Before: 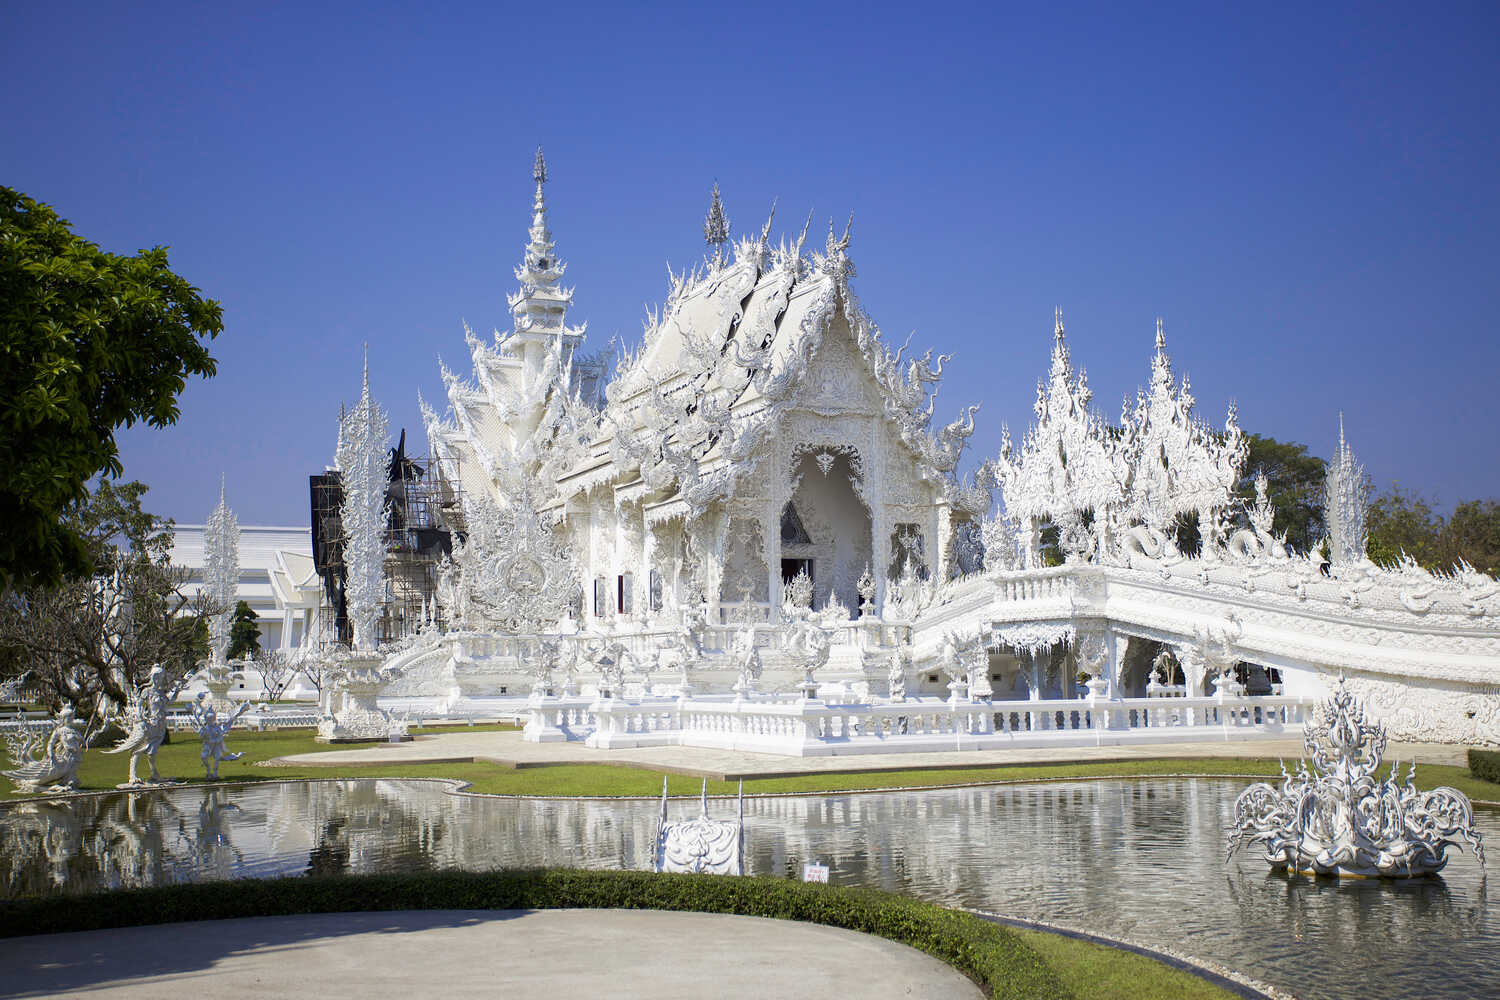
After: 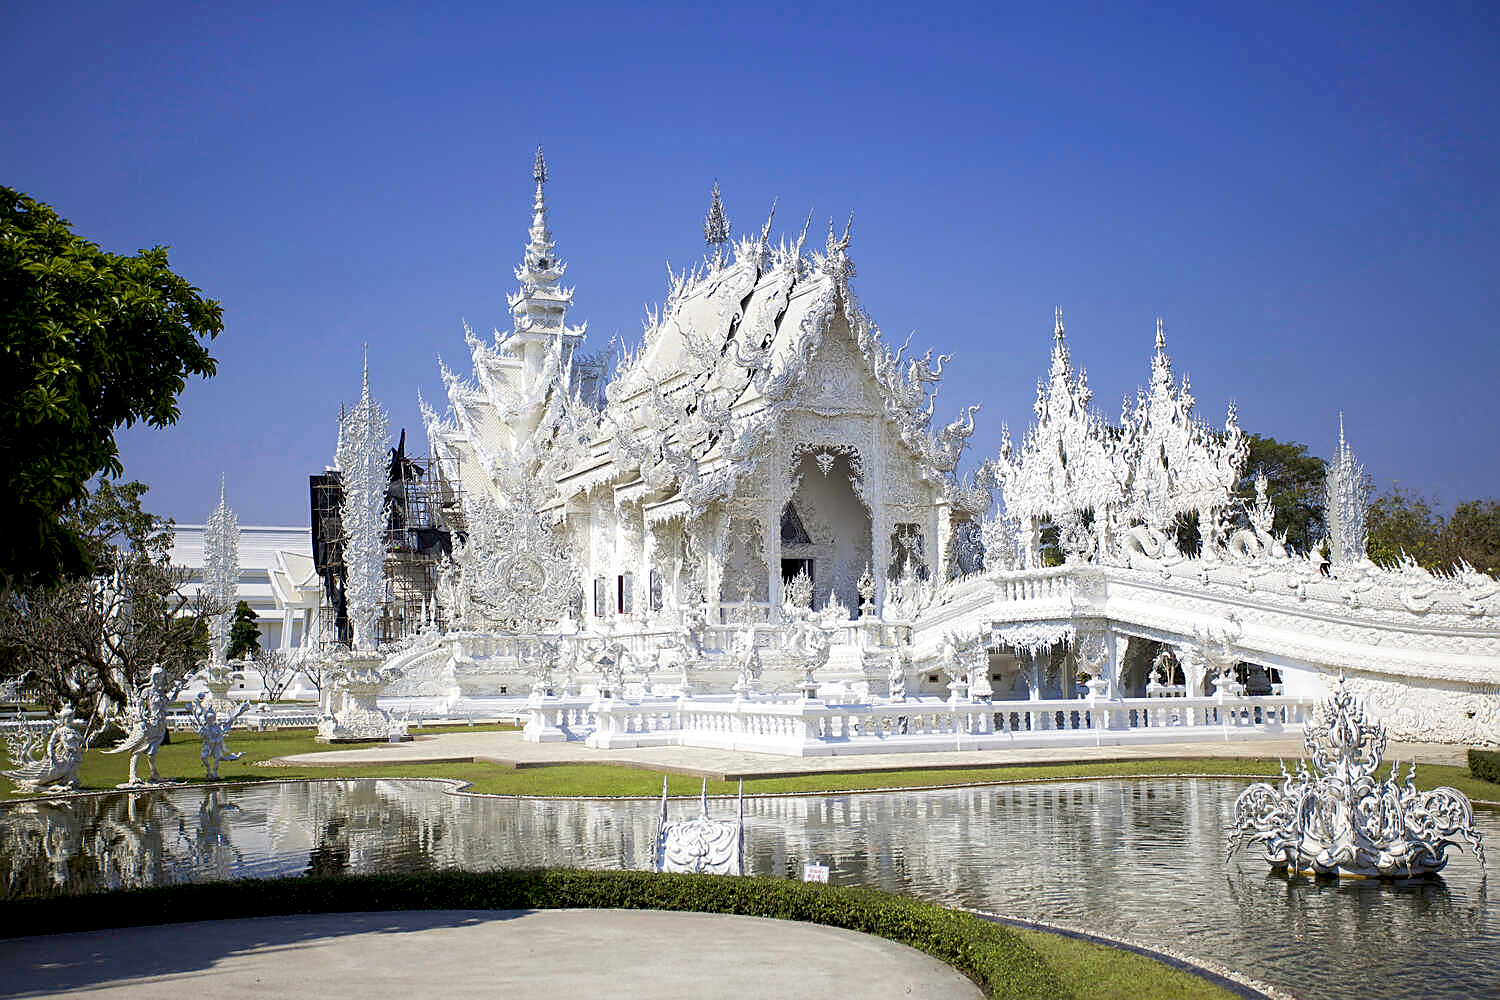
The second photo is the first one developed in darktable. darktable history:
exposure: black level correction 0.008, exposure 0.09 EV, compensate highlight preservation false
sharpen: on, module defaults
